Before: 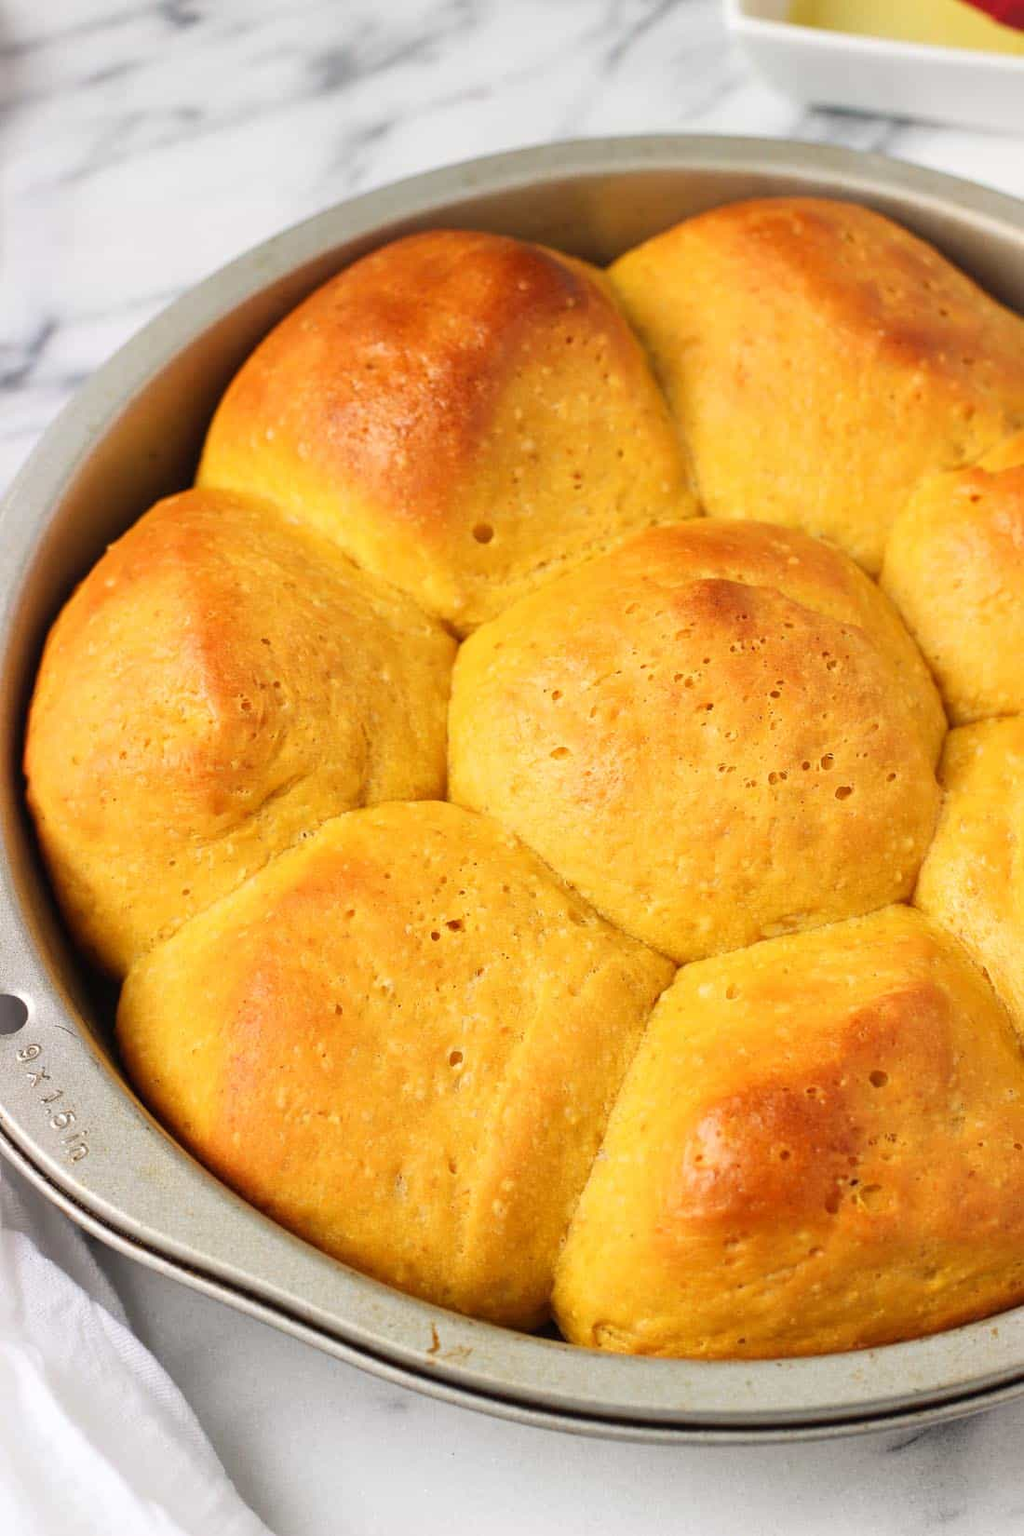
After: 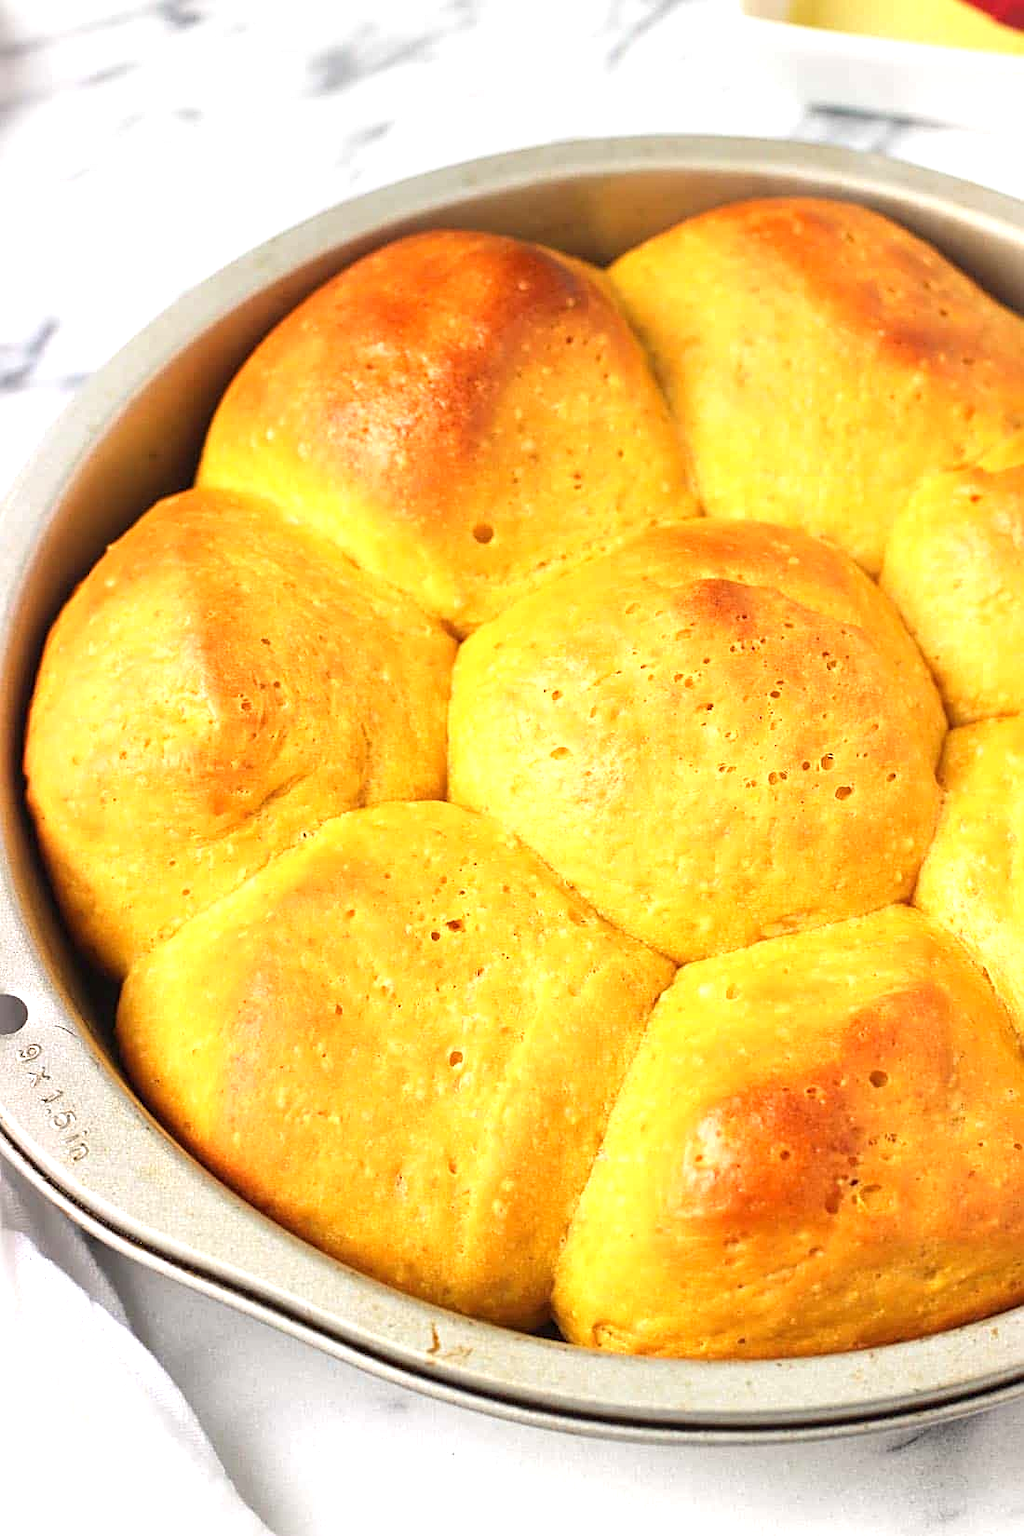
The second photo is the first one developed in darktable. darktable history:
exposure: black level correction 0, exposure 0.684 EV, compensate exposure bias true, compensate highlight preservation false
sharpen: on, module defaults
